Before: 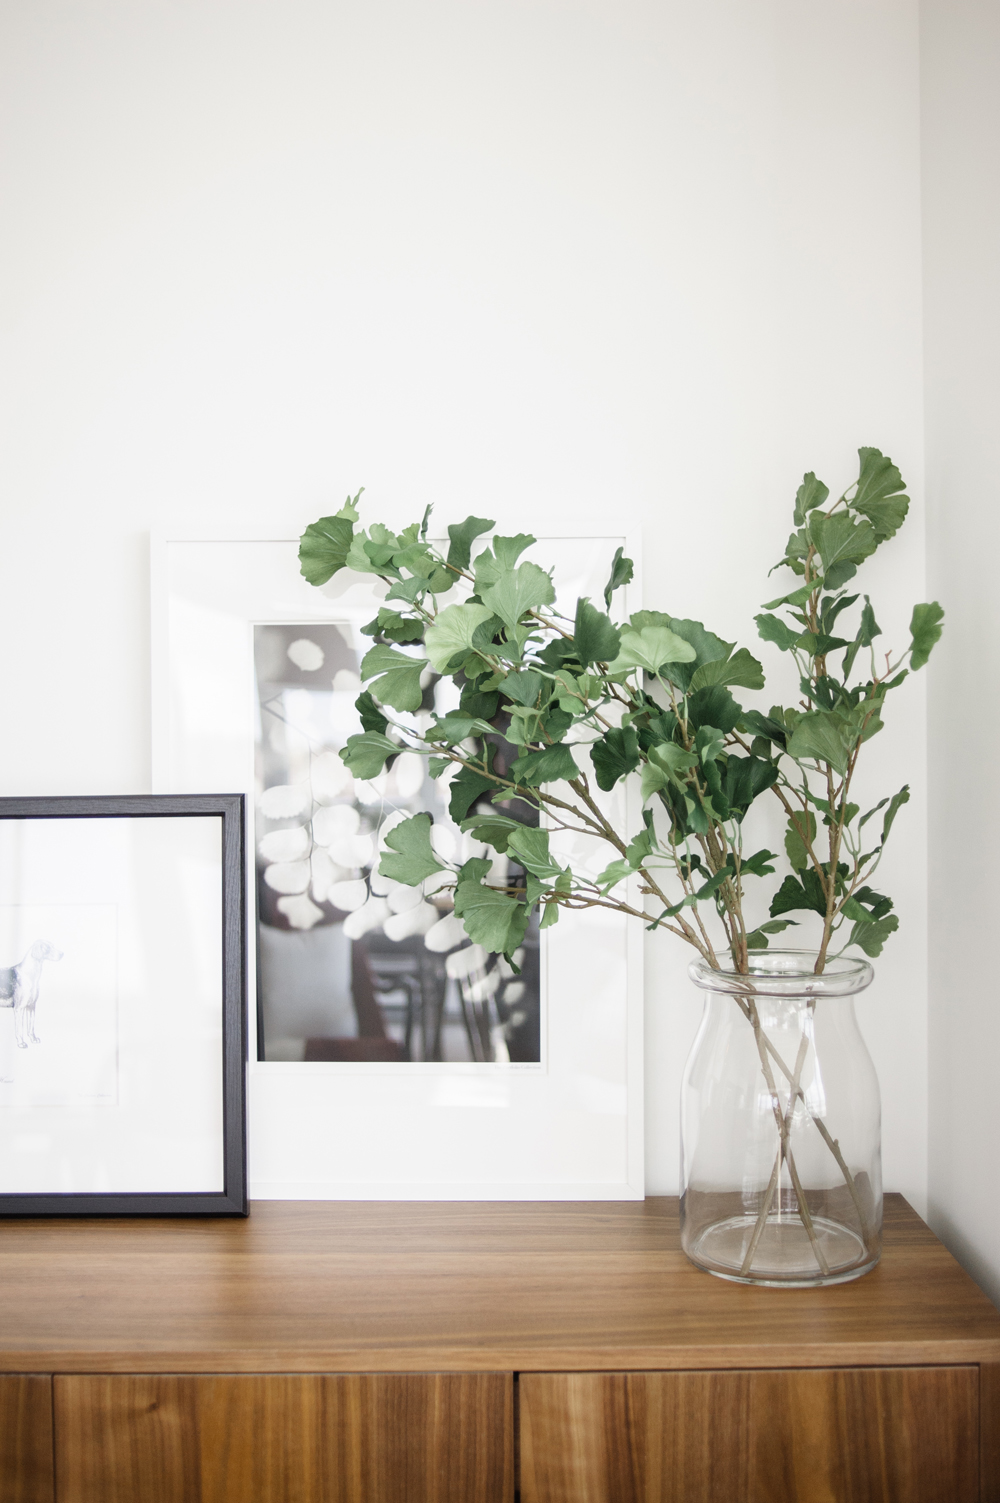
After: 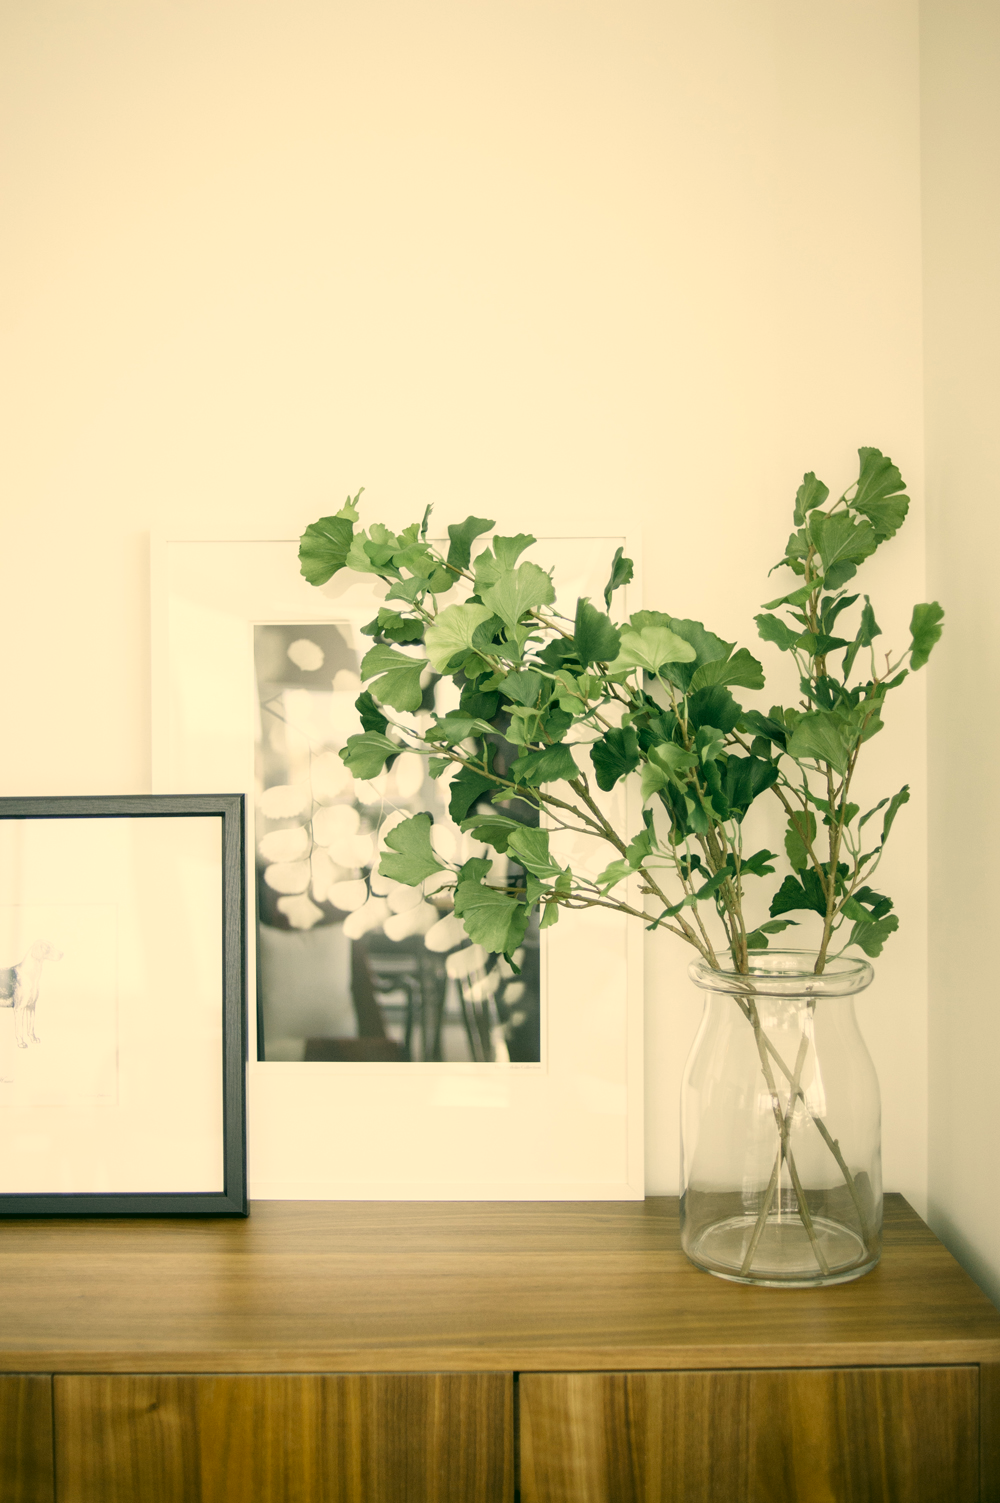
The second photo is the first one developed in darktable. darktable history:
color correction: highlights a* 5.07, highlights b* 24.98, shadows a* -16.24, shadows b* 3.91
